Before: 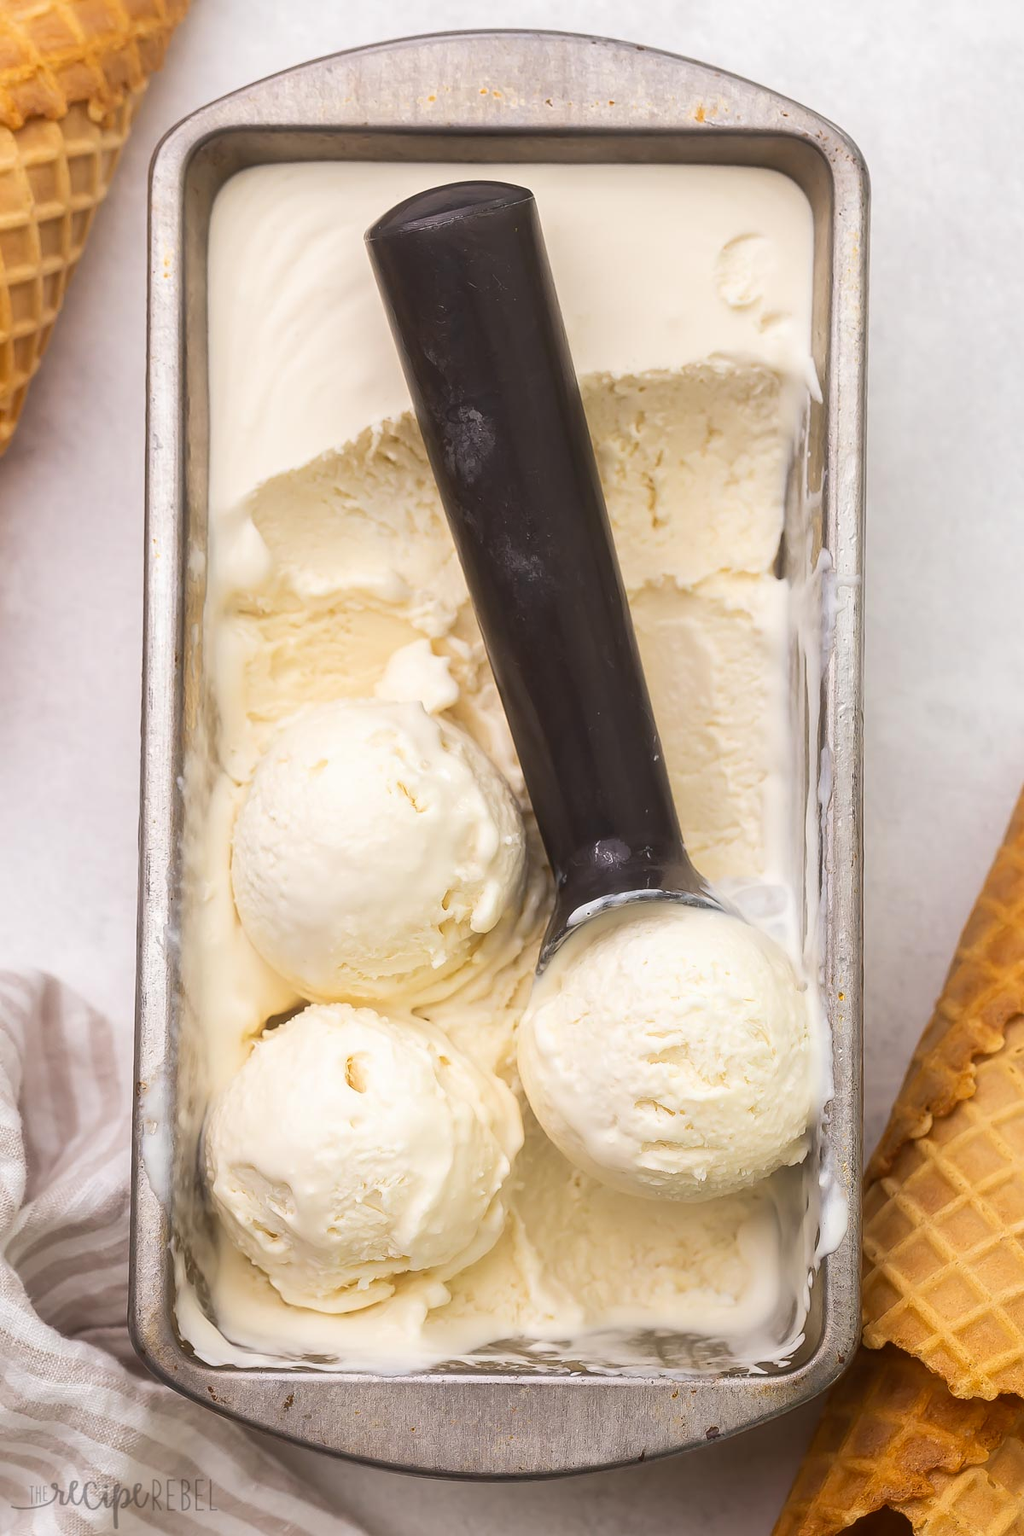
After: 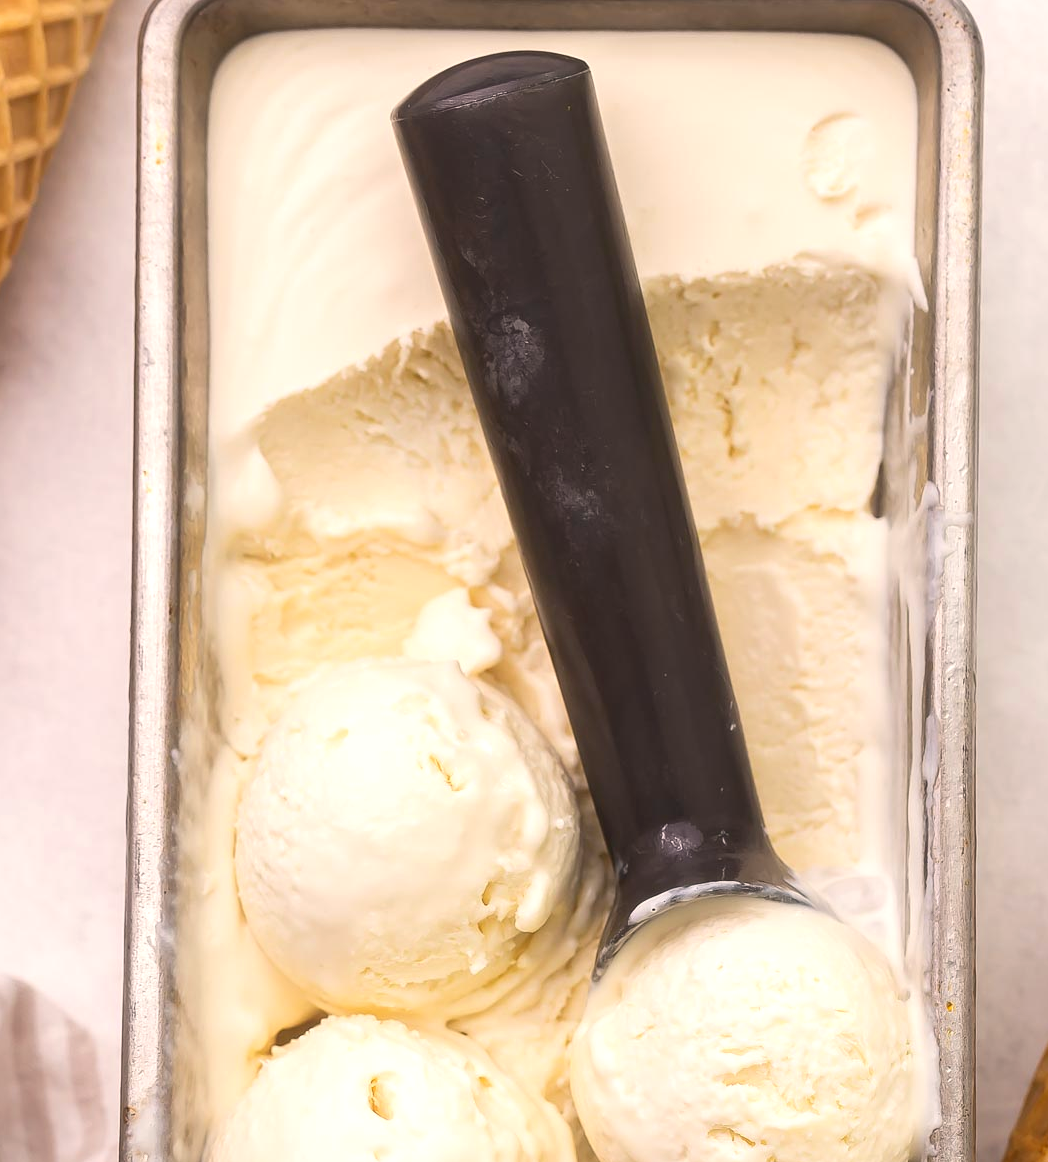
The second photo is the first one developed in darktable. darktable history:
crop: left 3.015%, top 8.969%, right 9.647%, bottom 26.457%
exposure: exposure 0.2 EV, compensate highlight preservation false
color correction: highlights a* 3.84, highlights b* 5.07
